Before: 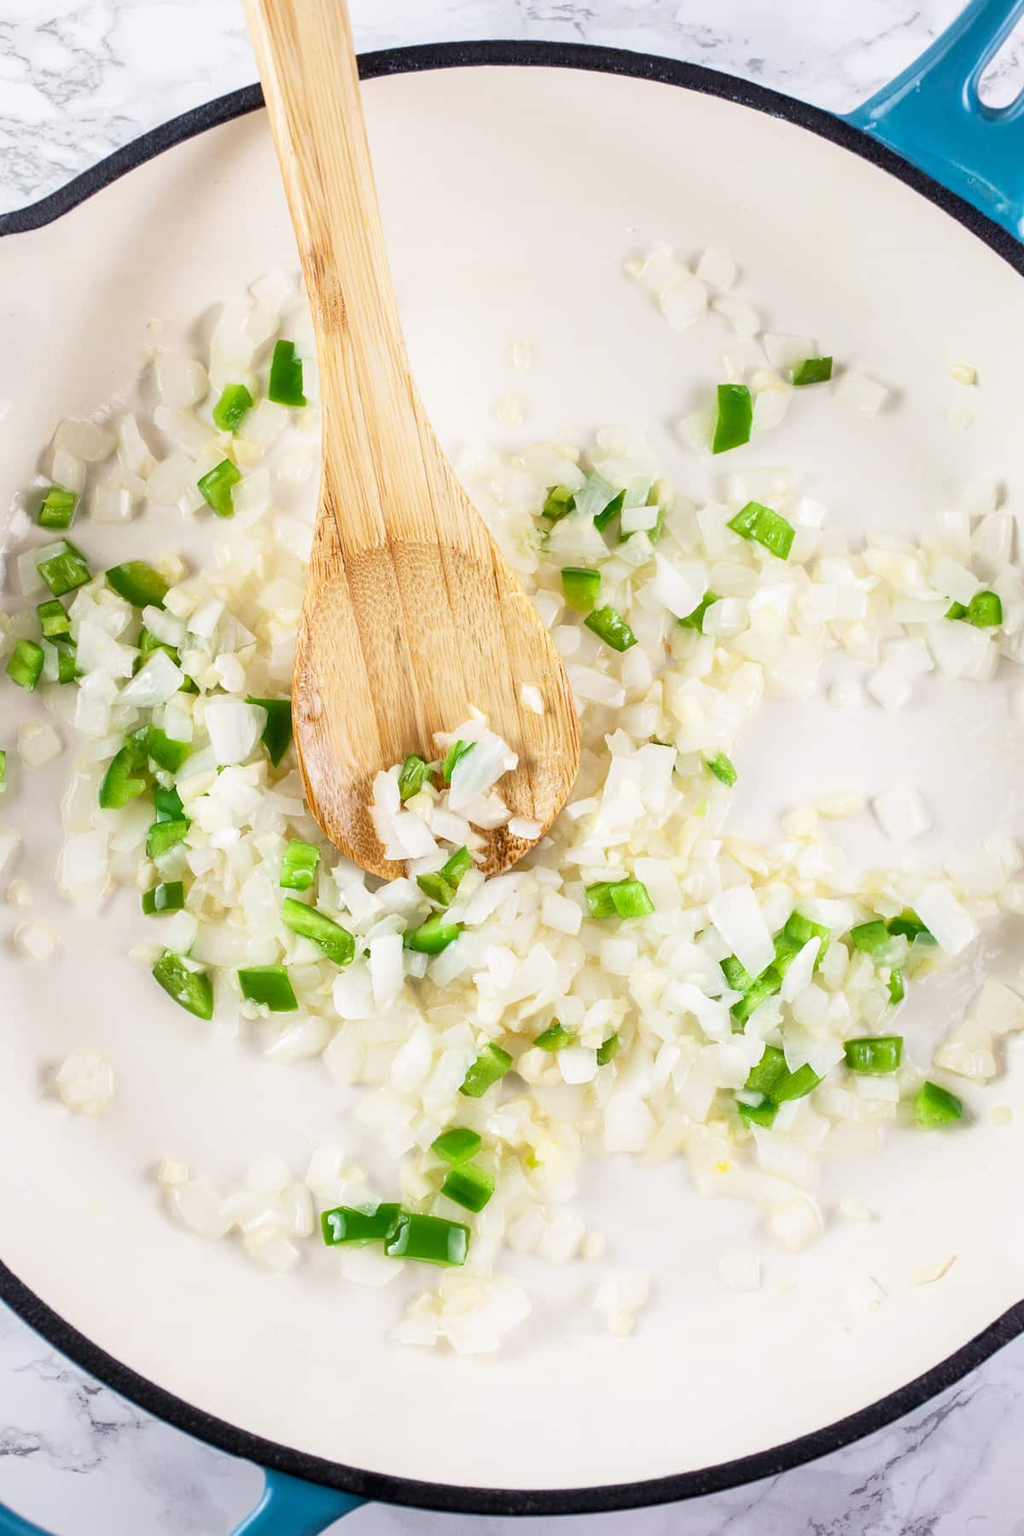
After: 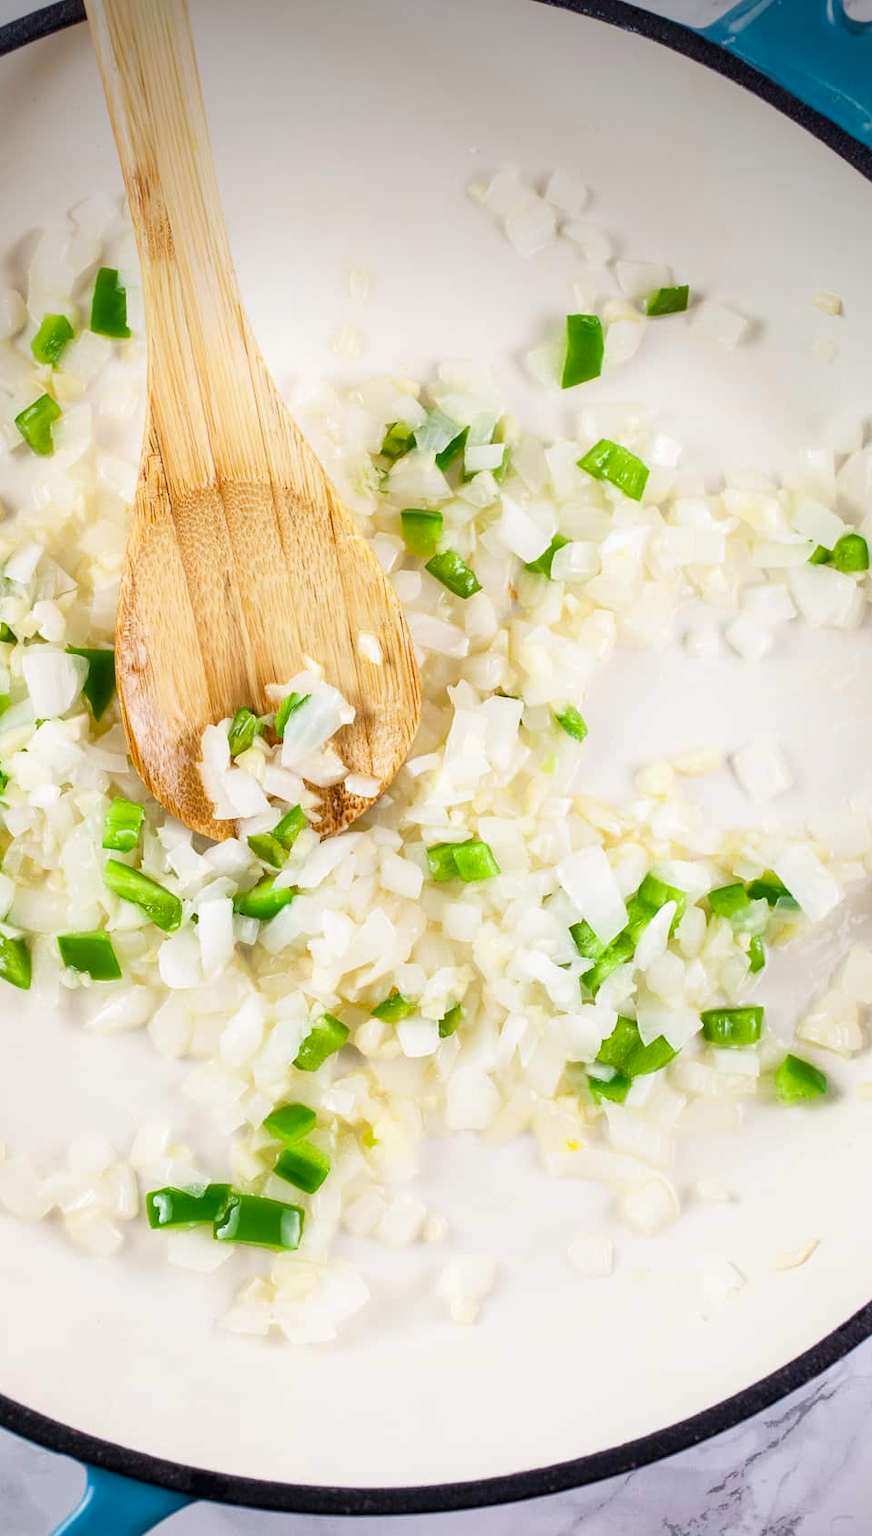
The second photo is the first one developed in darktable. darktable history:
vignetting: brightness -0.629, saturation -0.007, center (-0.028, 0.239)
color balance rgb: perceptual saturation grading › global saturation 10%, global vibrance 10%
crop and rotate: left 17.959%, top 5.771%, right 1.742%
